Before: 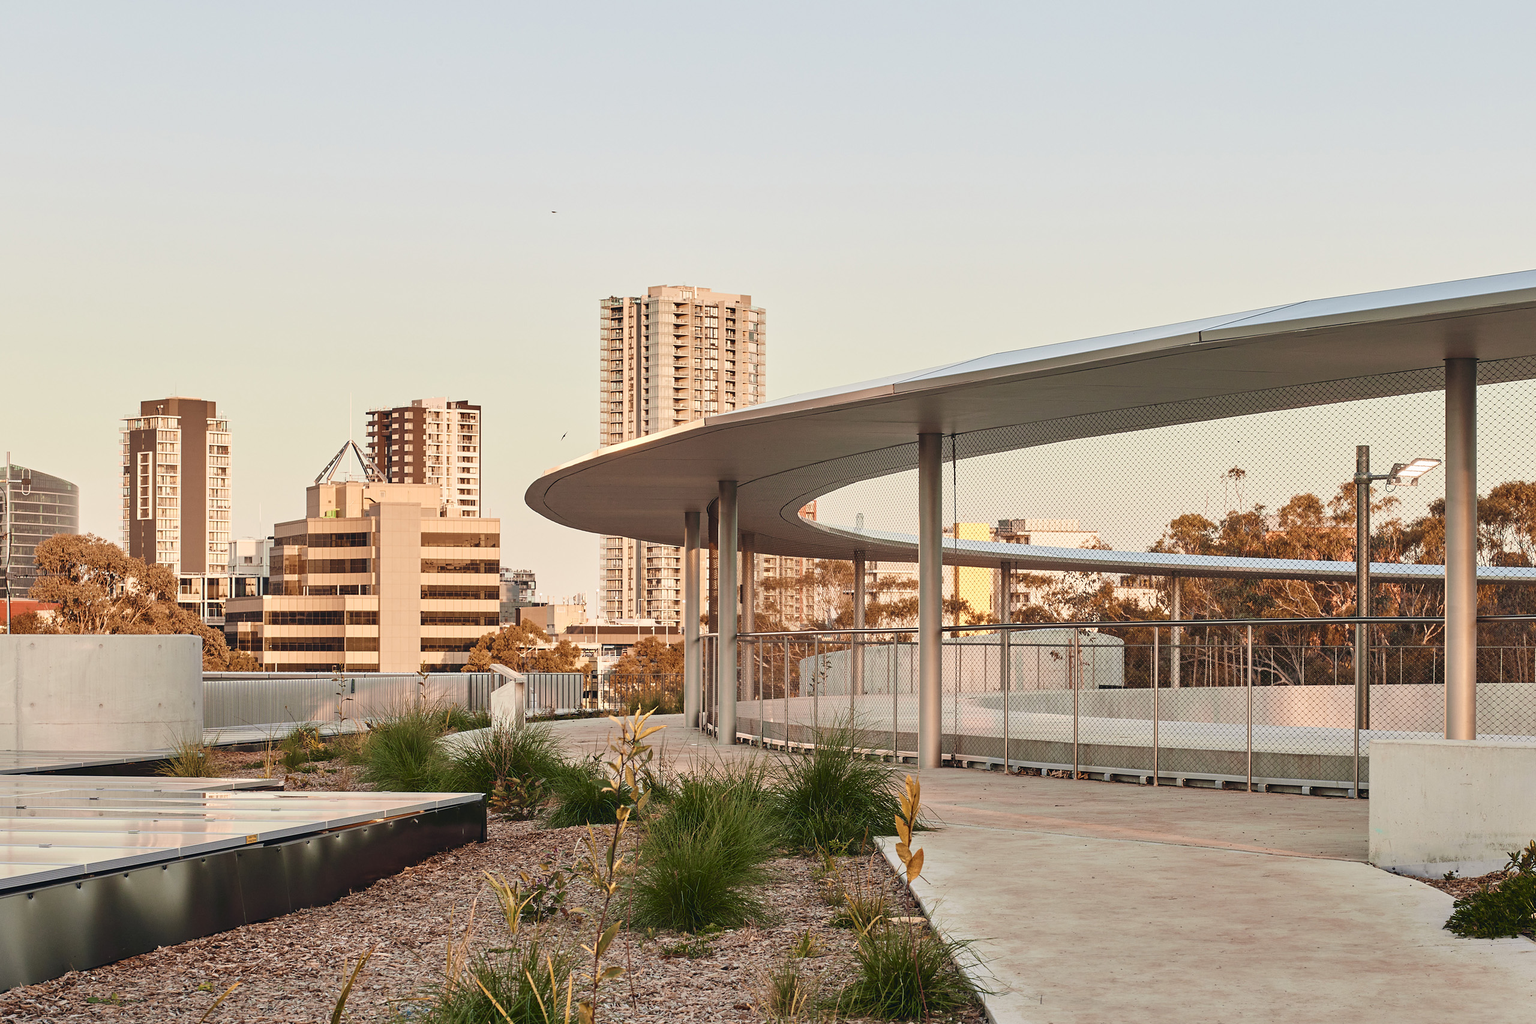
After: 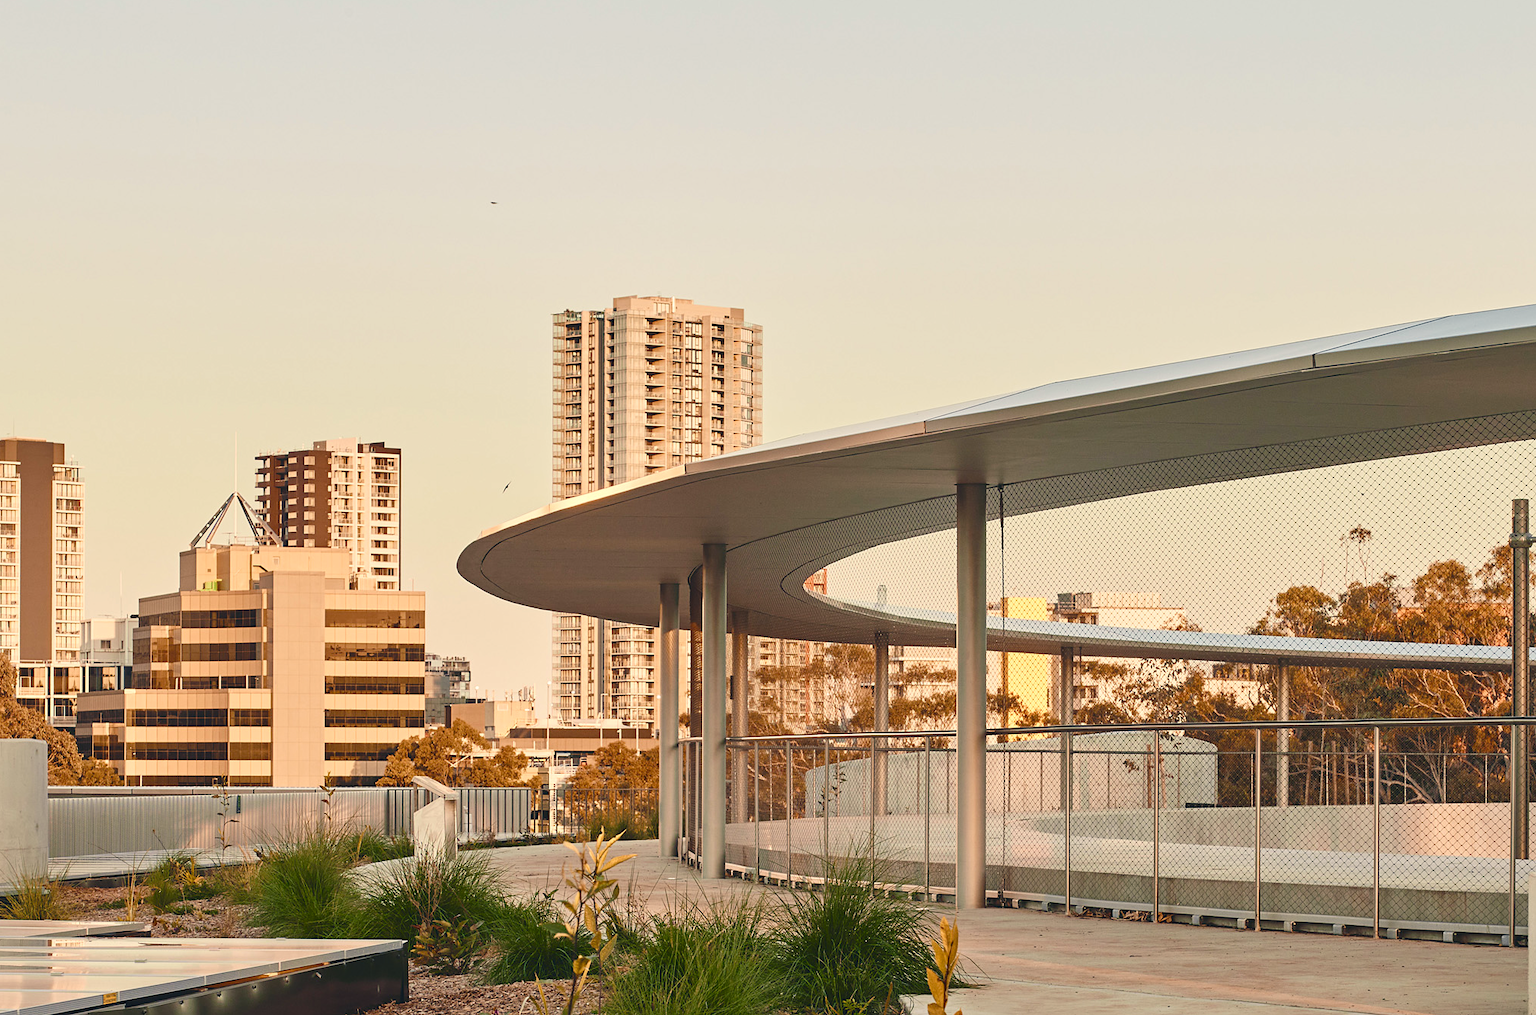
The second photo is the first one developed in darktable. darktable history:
crop and rotate: left 10.77%, top 5.1%, right 10.41%, bottom 16.76%
color balance rgb: shadows lift › chroma 2%, shadows lift › hue 219.6°, power › hue 313.2°, highlights gain › chroma 3%, highlights gain › hue 75.6°, global offset › luminance 0.5%, perceptual saturation grading › global saturation 15.33%, perceptual saturation grading › highlights -19.33%, perceptual saturation grading › shadows 20%, global vibrance 20%
tone equalizer: on, module defaults
